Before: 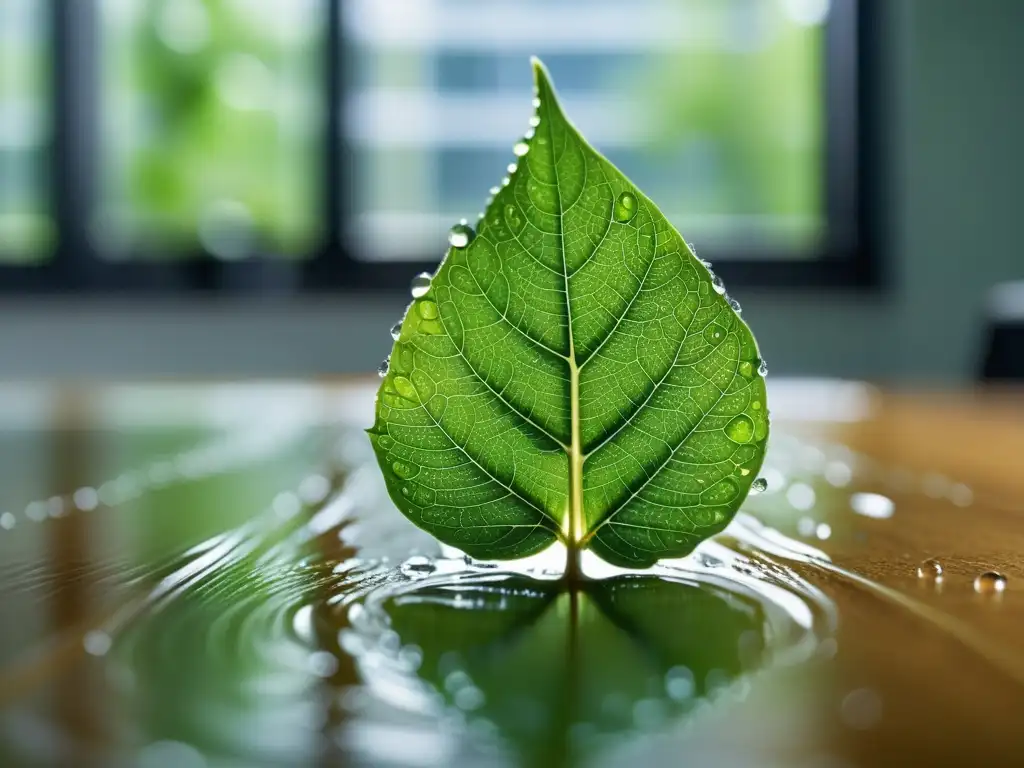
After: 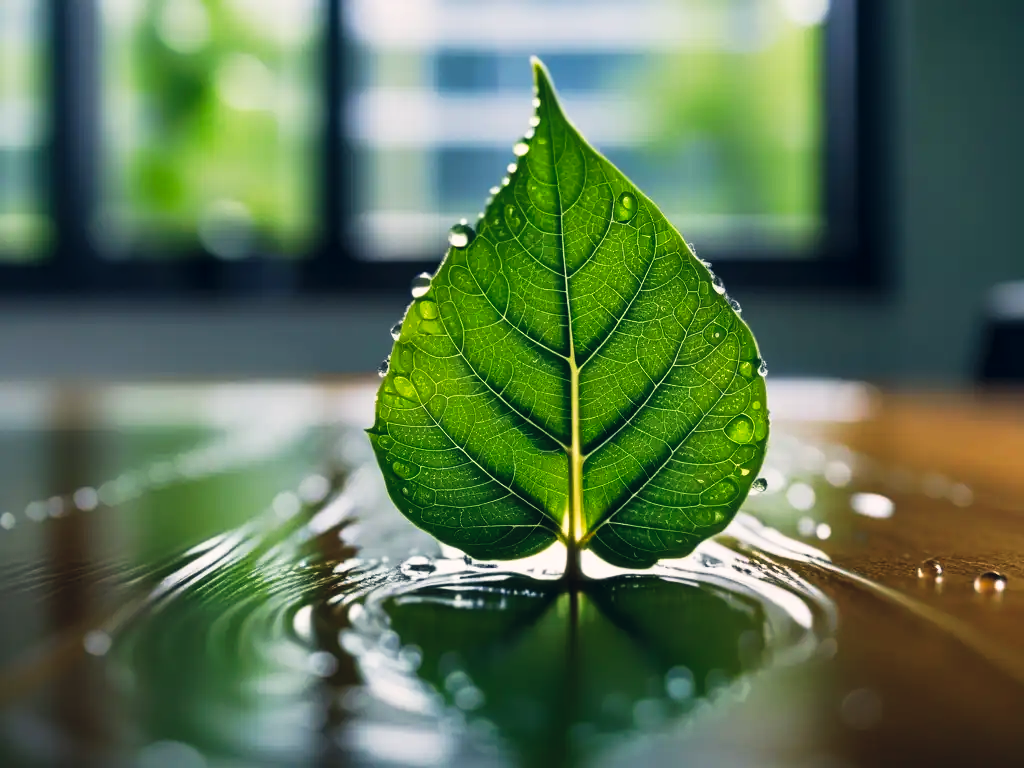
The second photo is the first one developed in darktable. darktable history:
tone curve: curves: ch0 [(0, 0) (0.003, 0.004) (0.011, 0.009) (0.025, 0.017) (0.044, 0.029) (0.069, 0.04) (0.1, 0.051) (0.136, 0.07) (0.177, 0.095) (0.224, 0.131) (0.277, 0.179) (0.335, 0.237) (0.399, 0.302) (0.468, 0.386) (0.543, 0.471) (0.623, 0.576) (0.709, 0.699) (0.801, 0.817) (0.898, 0.917) (1, 1)], preserve colors none
color balance rgb: shadows lift › hue 87.51°, highlights gain › chroma 3.21%, highlights gain › hue 55.1°, global offset › chroma 0.15%, global offset › hue 253.66°, linear chroma grading › global chroma 0.5%
white balance: red 0.988, blue 1.017
